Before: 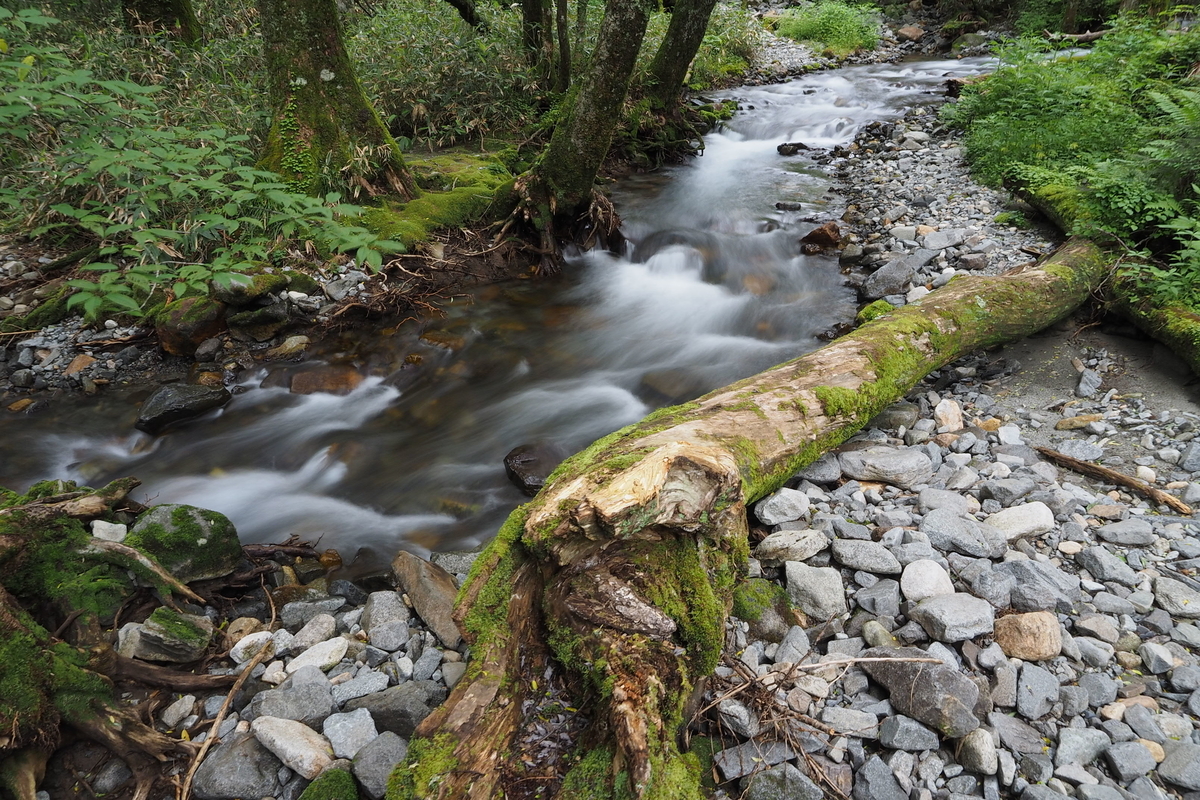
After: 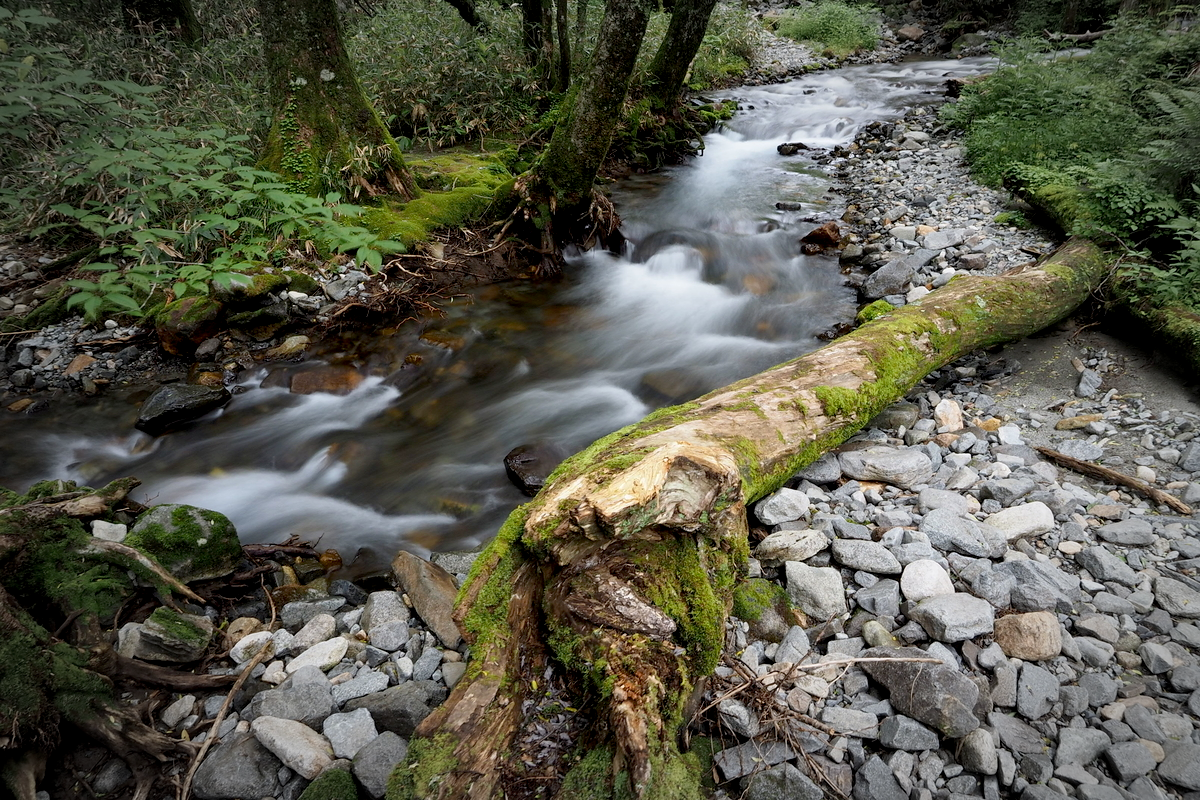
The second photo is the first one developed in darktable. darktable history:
exposure: black level correction 0.01, exposure 0.113 EV, compensate highlight preservation false
vignetting: fall-off start 70.26%, width/height ratio 1.335, unbound false
